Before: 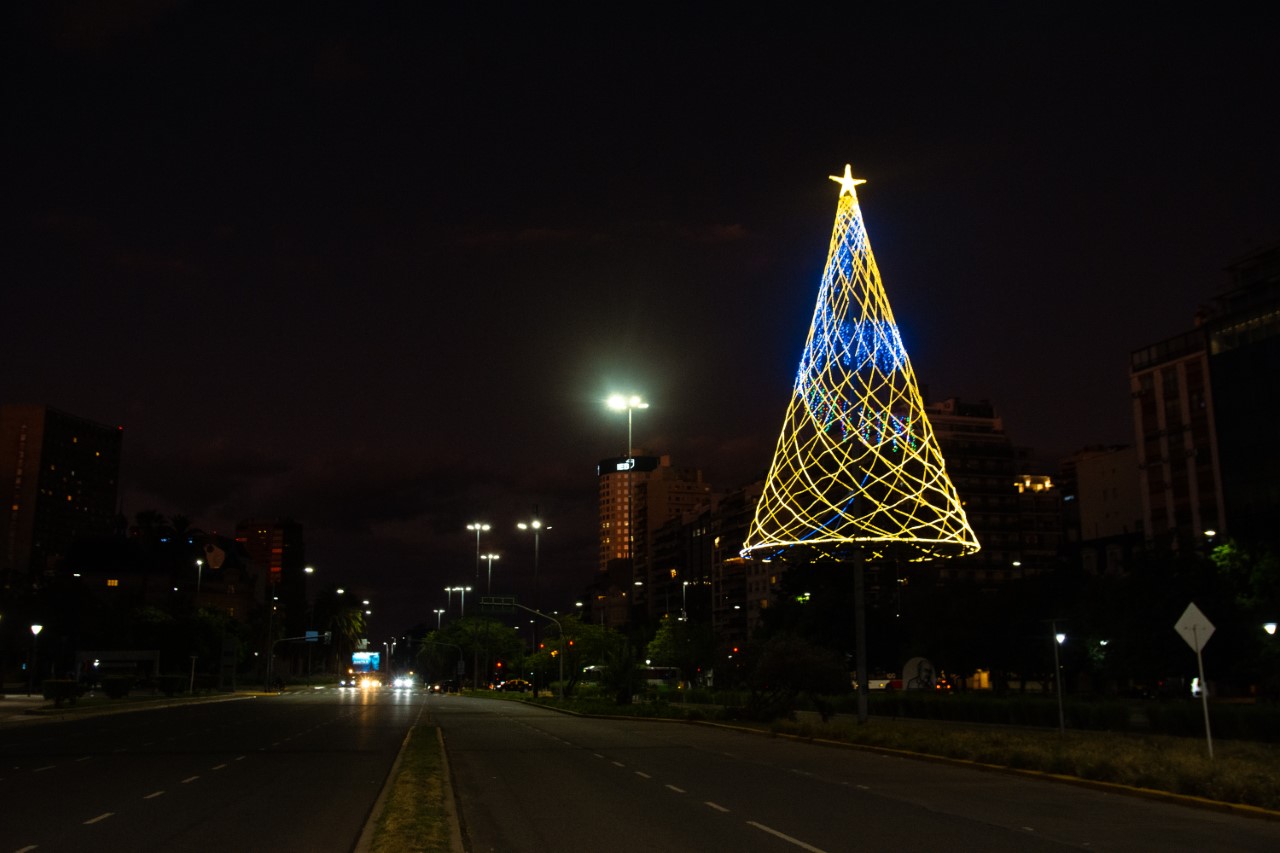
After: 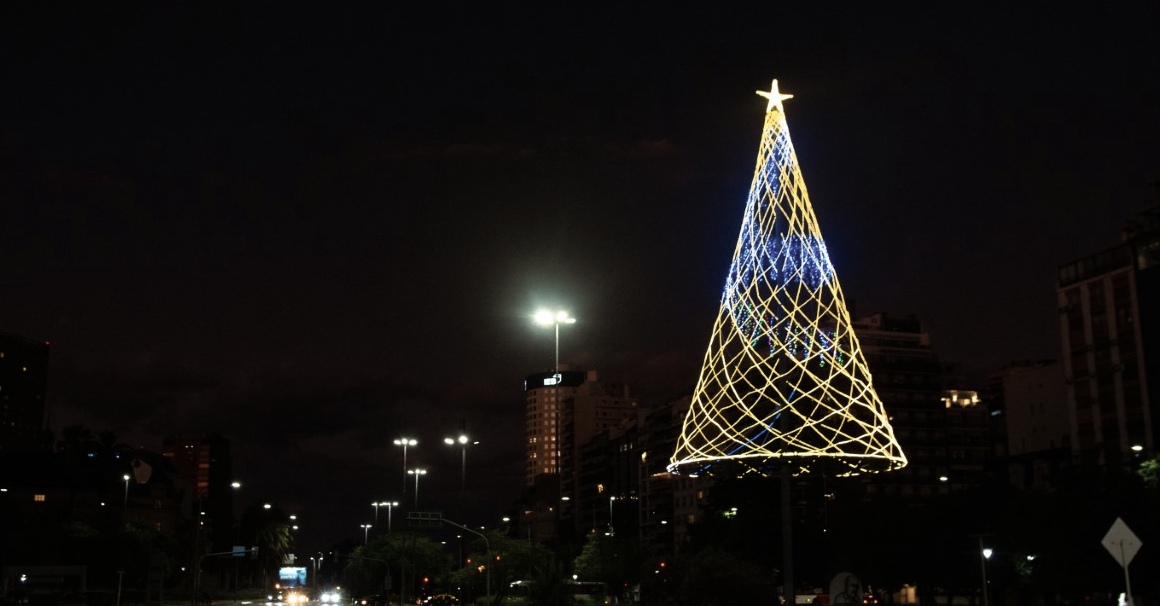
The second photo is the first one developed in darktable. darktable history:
contrast brightness saturation: contrast 0.095, saturation -0.38
crop: left 5.734%, top 9.999%, right 3.624%, bottom 18.869%
